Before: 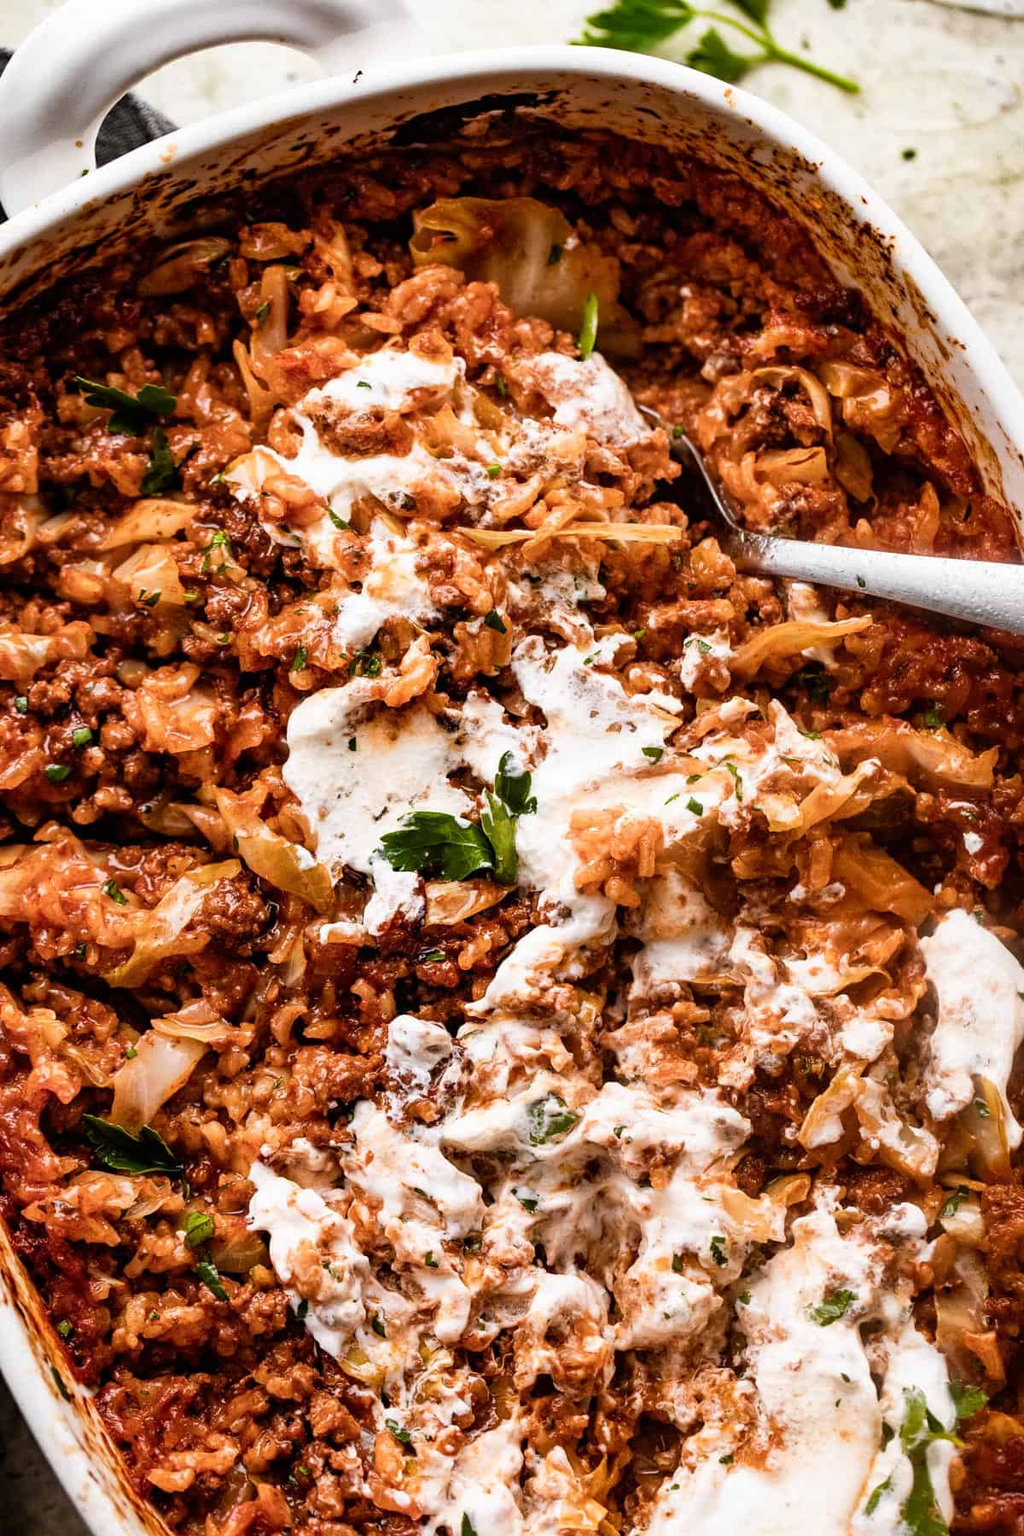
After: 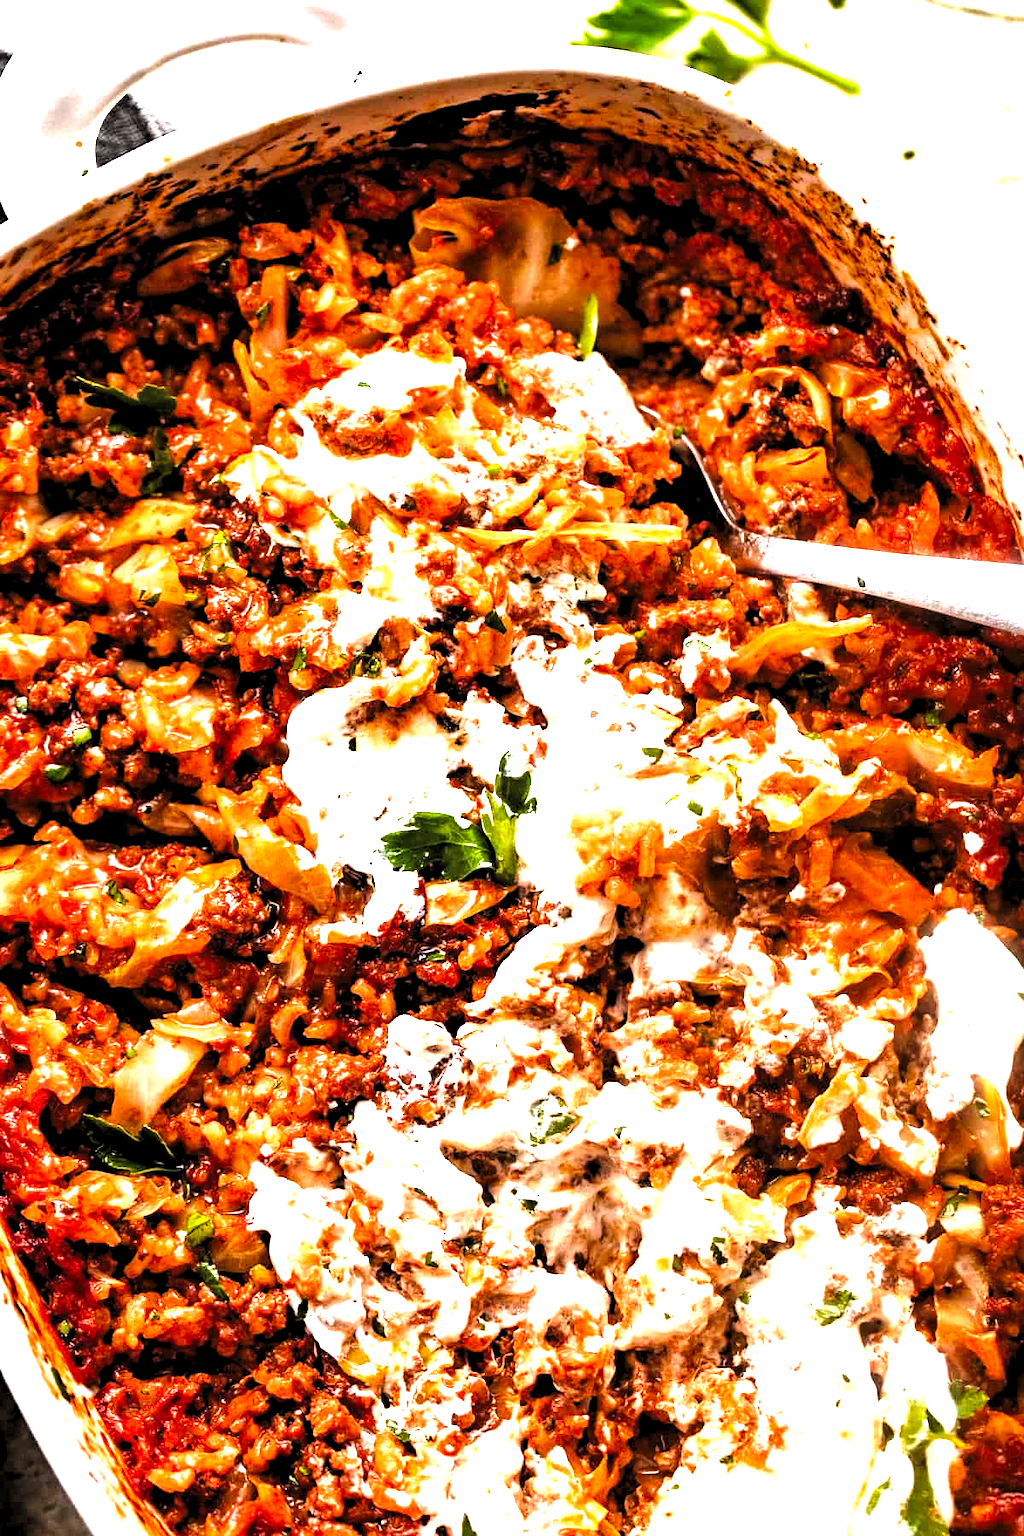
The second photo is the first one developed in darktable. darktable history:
tone equalizer: -8 EV -1.1 EV, -7 EV -0.985 EV, -6 EV -0.876 EV, -5 EV -0.554 EV, -3 EV 0.547 EV, -2 EV 0.839 EV, -1 EV 0.991 EV, +0 EV 1.08 EV, edges refinement/feathering 500, mask exposure compensation -1.57 EV, preserve details no
levels: levels [0.073, 0.497, 0.972]
exposure: black level correction -0.002, exposure 1.358 EV, compensate exposure bias true, compensate highlight preservation false
color zones: curves: ch0 [(0.27, 0.396) (0.563, 0.504) (0.75, 0.5) (0.787, 0.307)]
